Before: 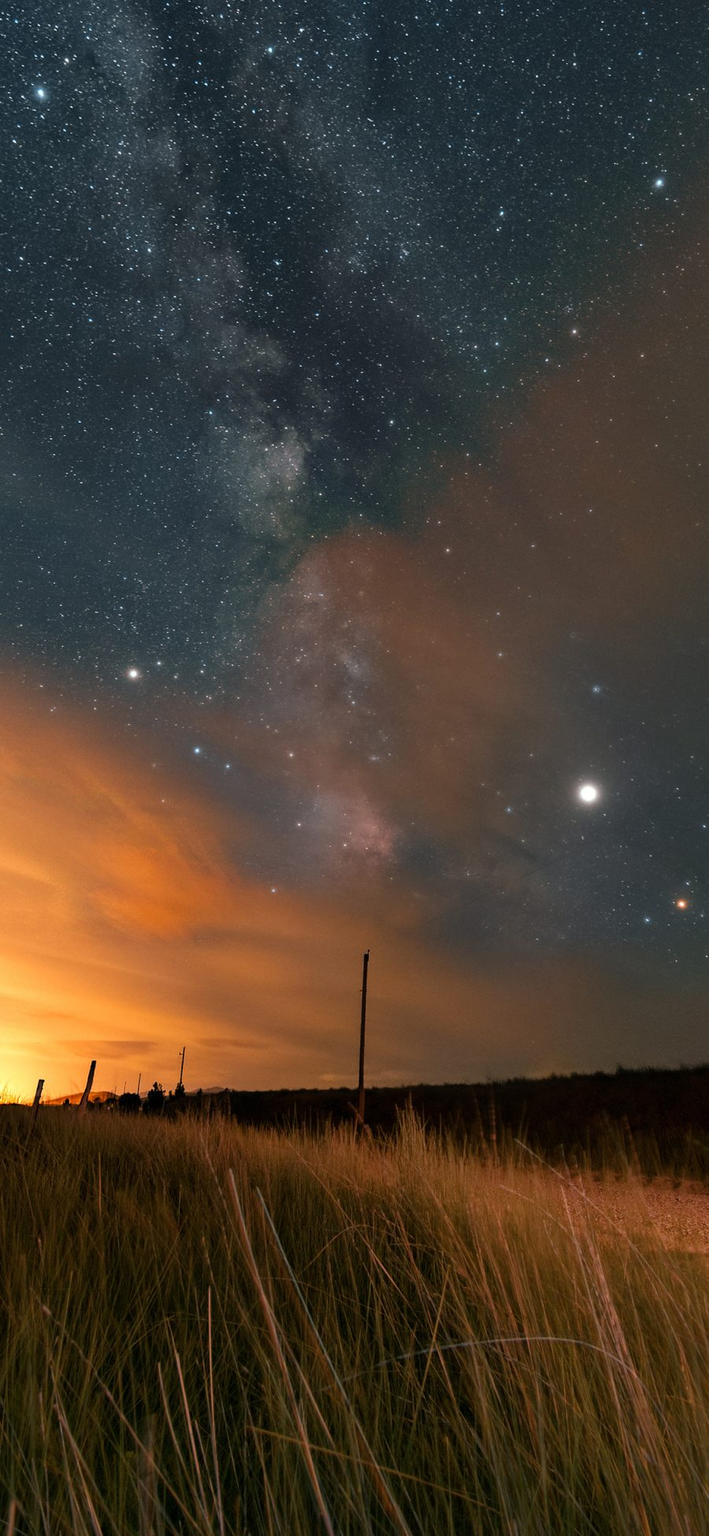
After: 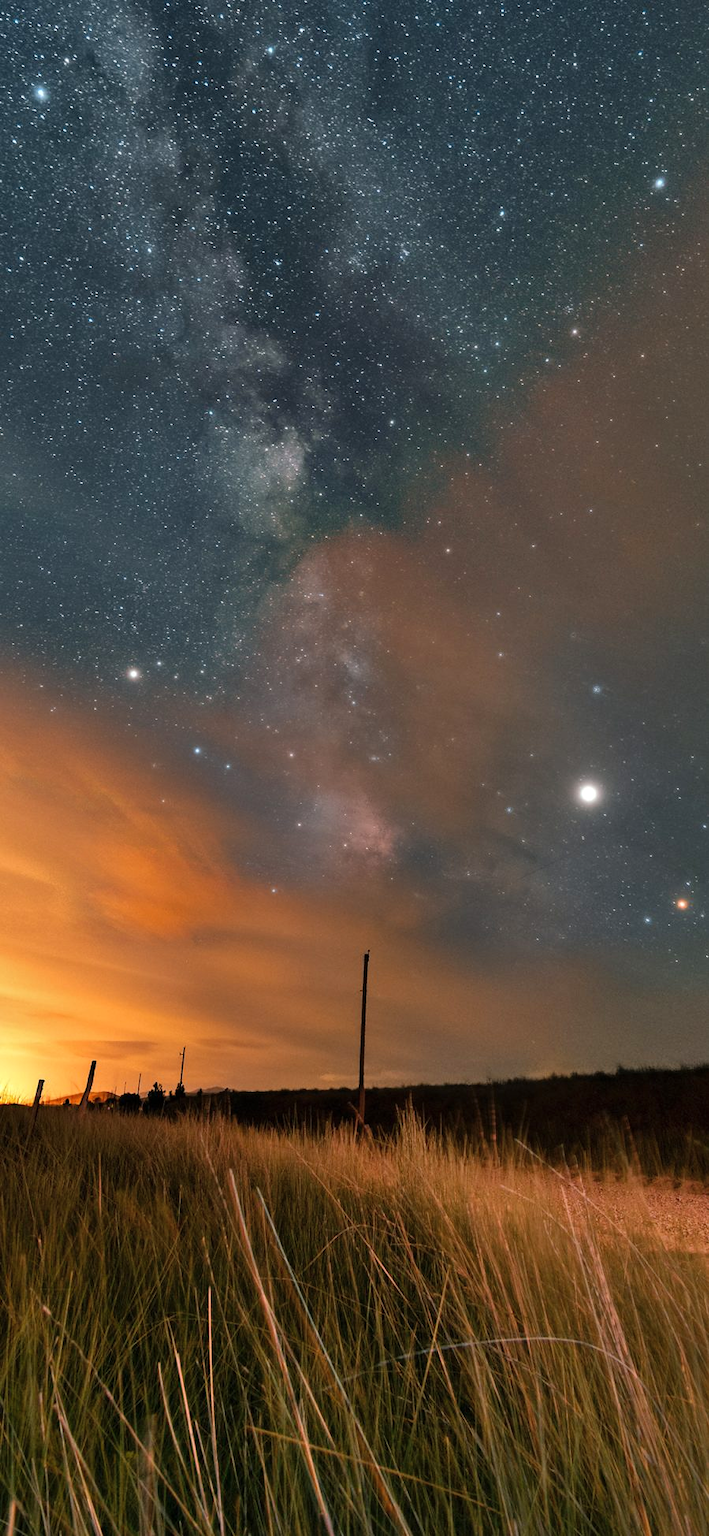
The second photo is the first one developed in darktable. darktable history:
shadows and highlights: white point adjustment 0.954, soften with gaussian
